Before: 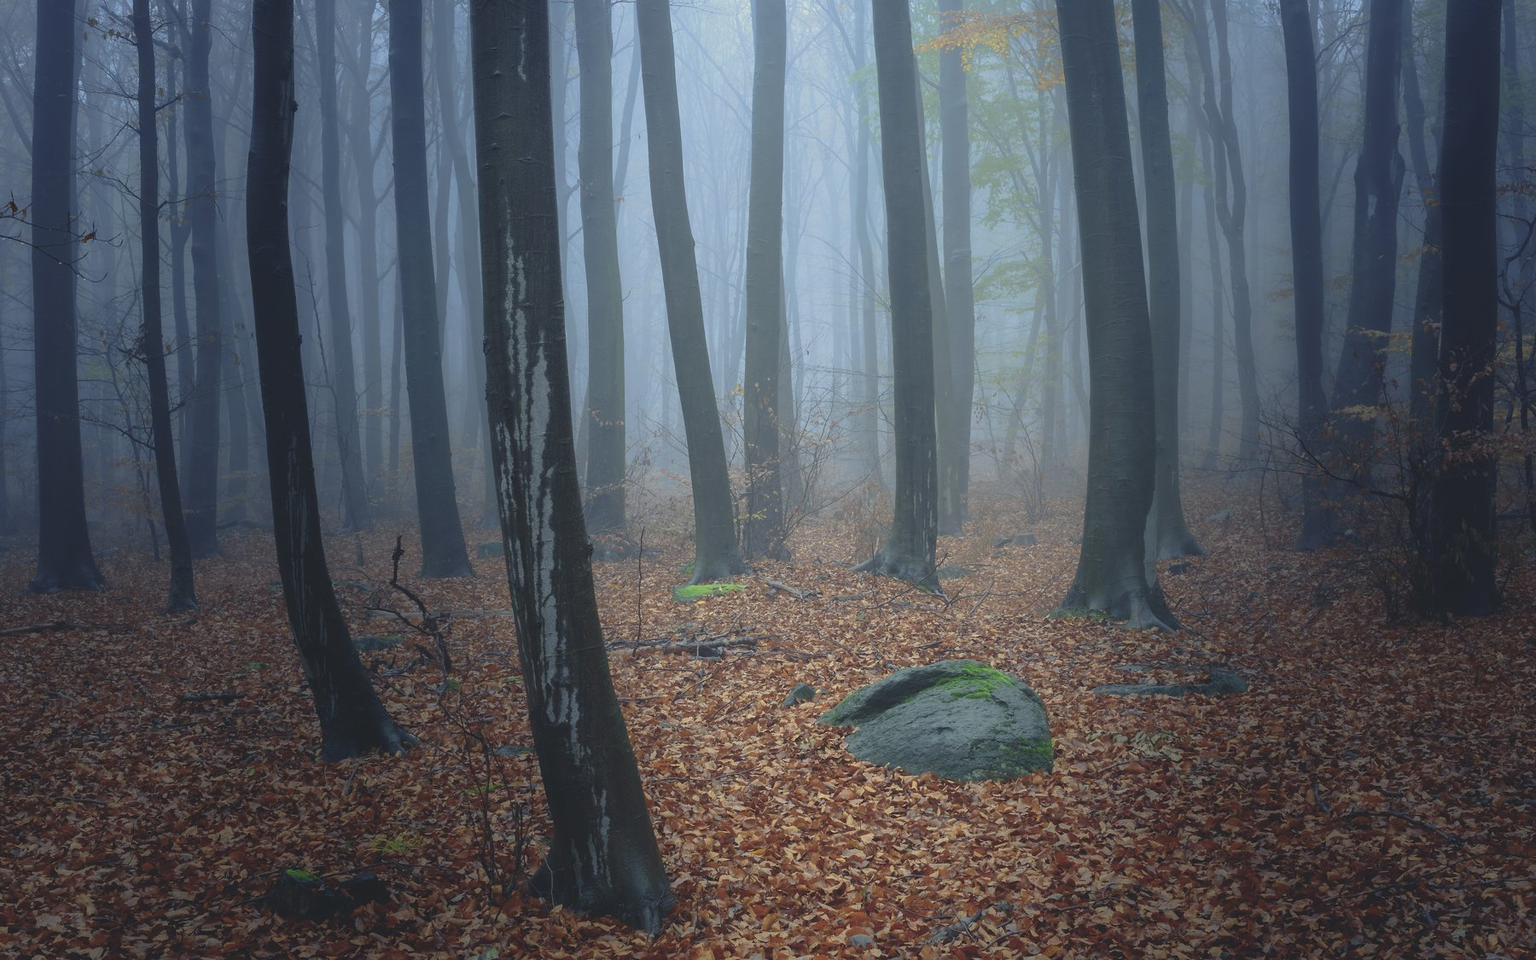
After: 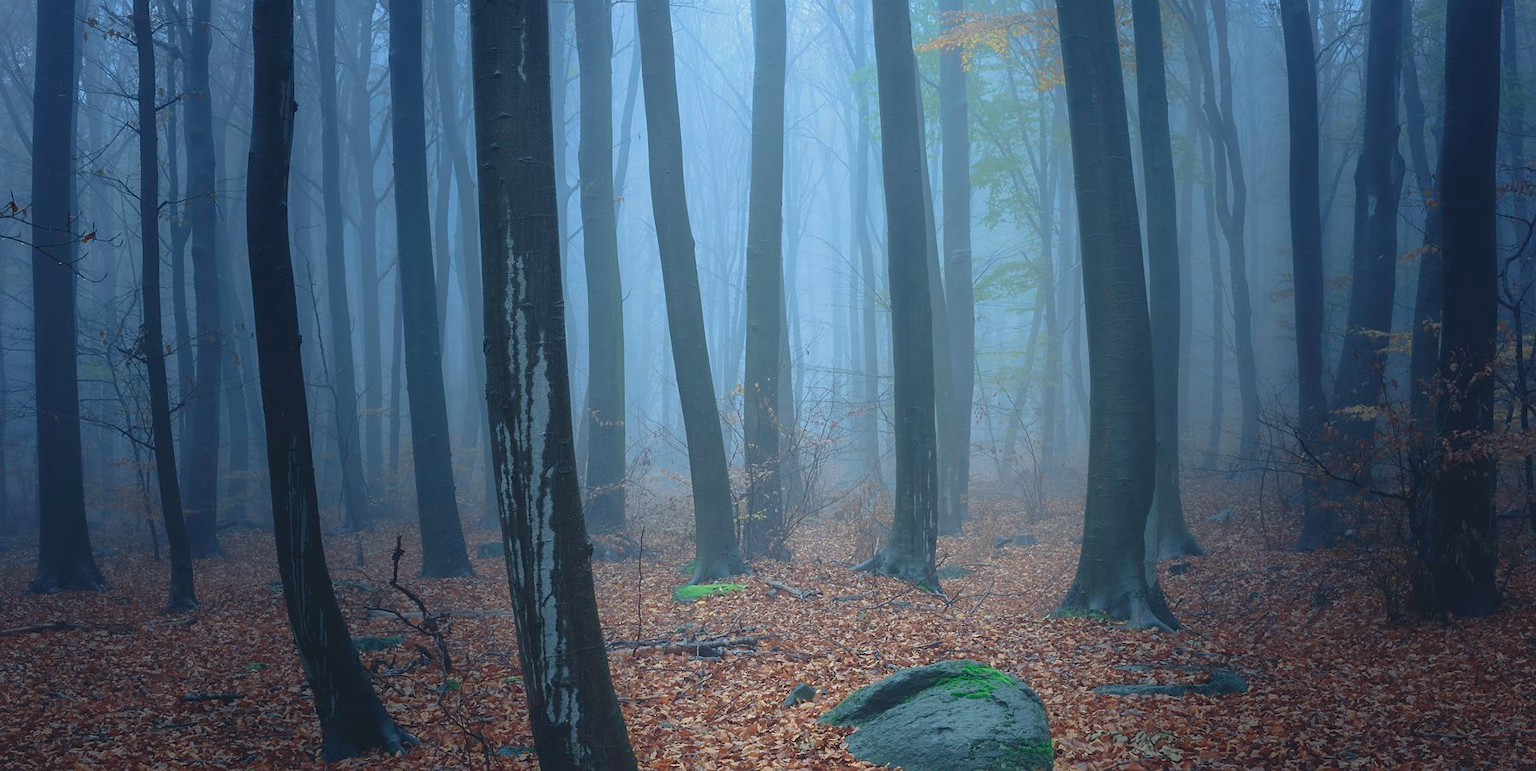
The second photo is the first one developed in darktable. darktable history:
color calibration: illuminant custom, x 0.368, y 0.373, temperature 4330.32 K
sharpen: amount 0.2
crop: bottom 19.644%
